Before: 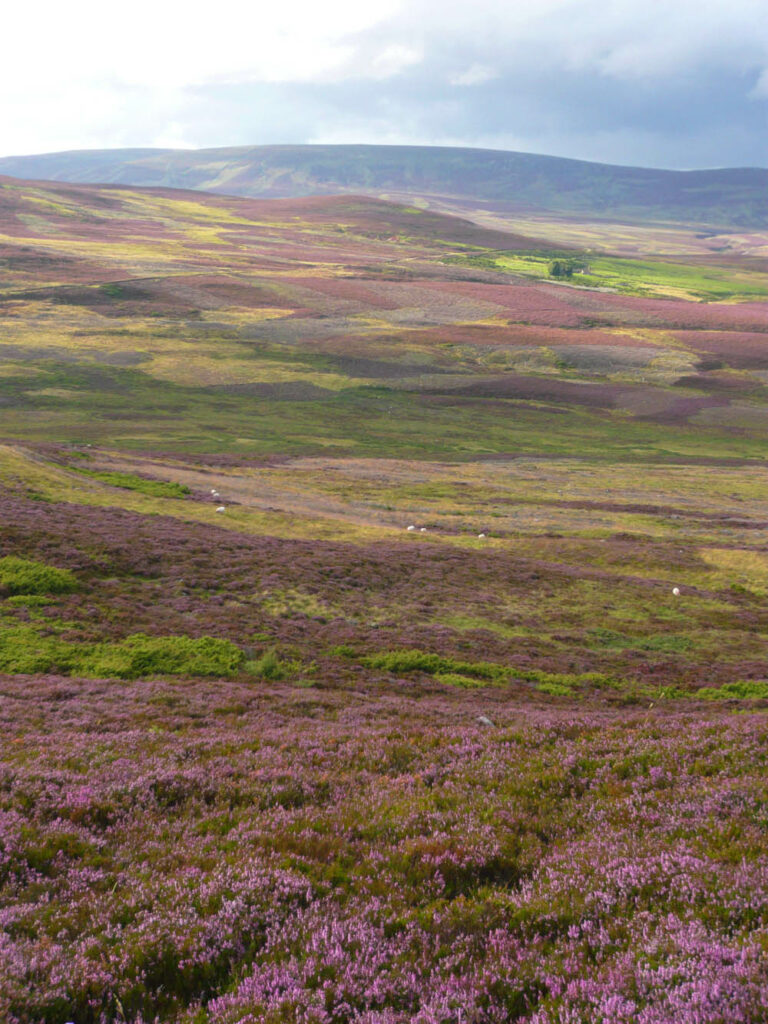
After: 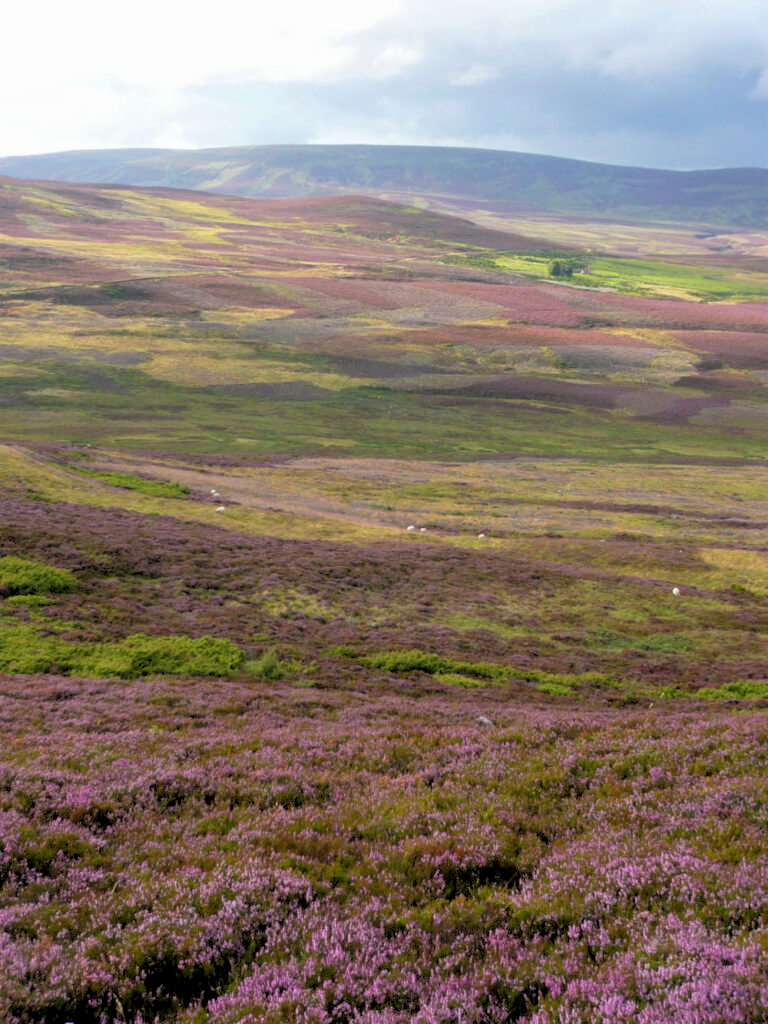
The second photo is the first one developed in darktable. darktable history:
rgb levels: levels [[0.013, 0.434, 0.89], [0, 0.5, 1], [0, 0.5, 1]]
exposure: black level correction 0.001, exposure -0.2 EV, compensate highlight preservation false
